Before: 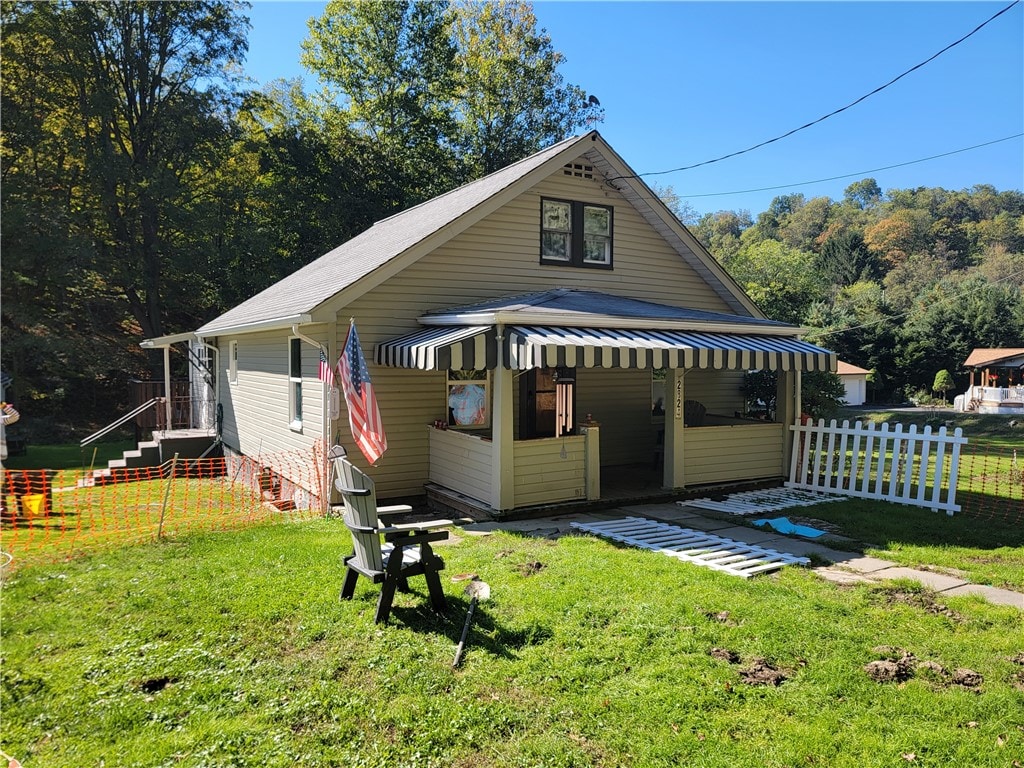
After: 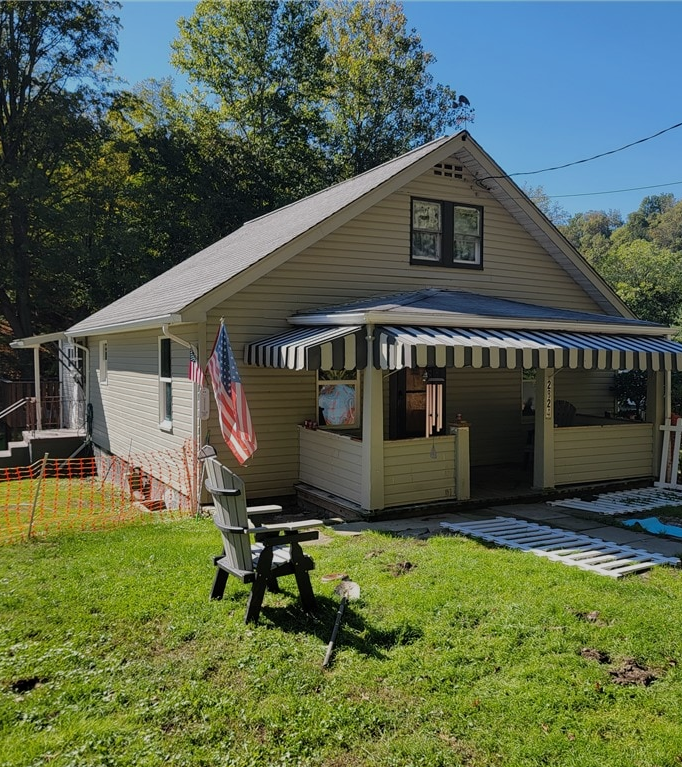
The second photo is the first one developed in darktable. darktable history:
exposure: exposure -0.607 EV, compensate exposure bias true, compensate highlight preservation false
crop and rotate: left 12.763%, right 20.539%
